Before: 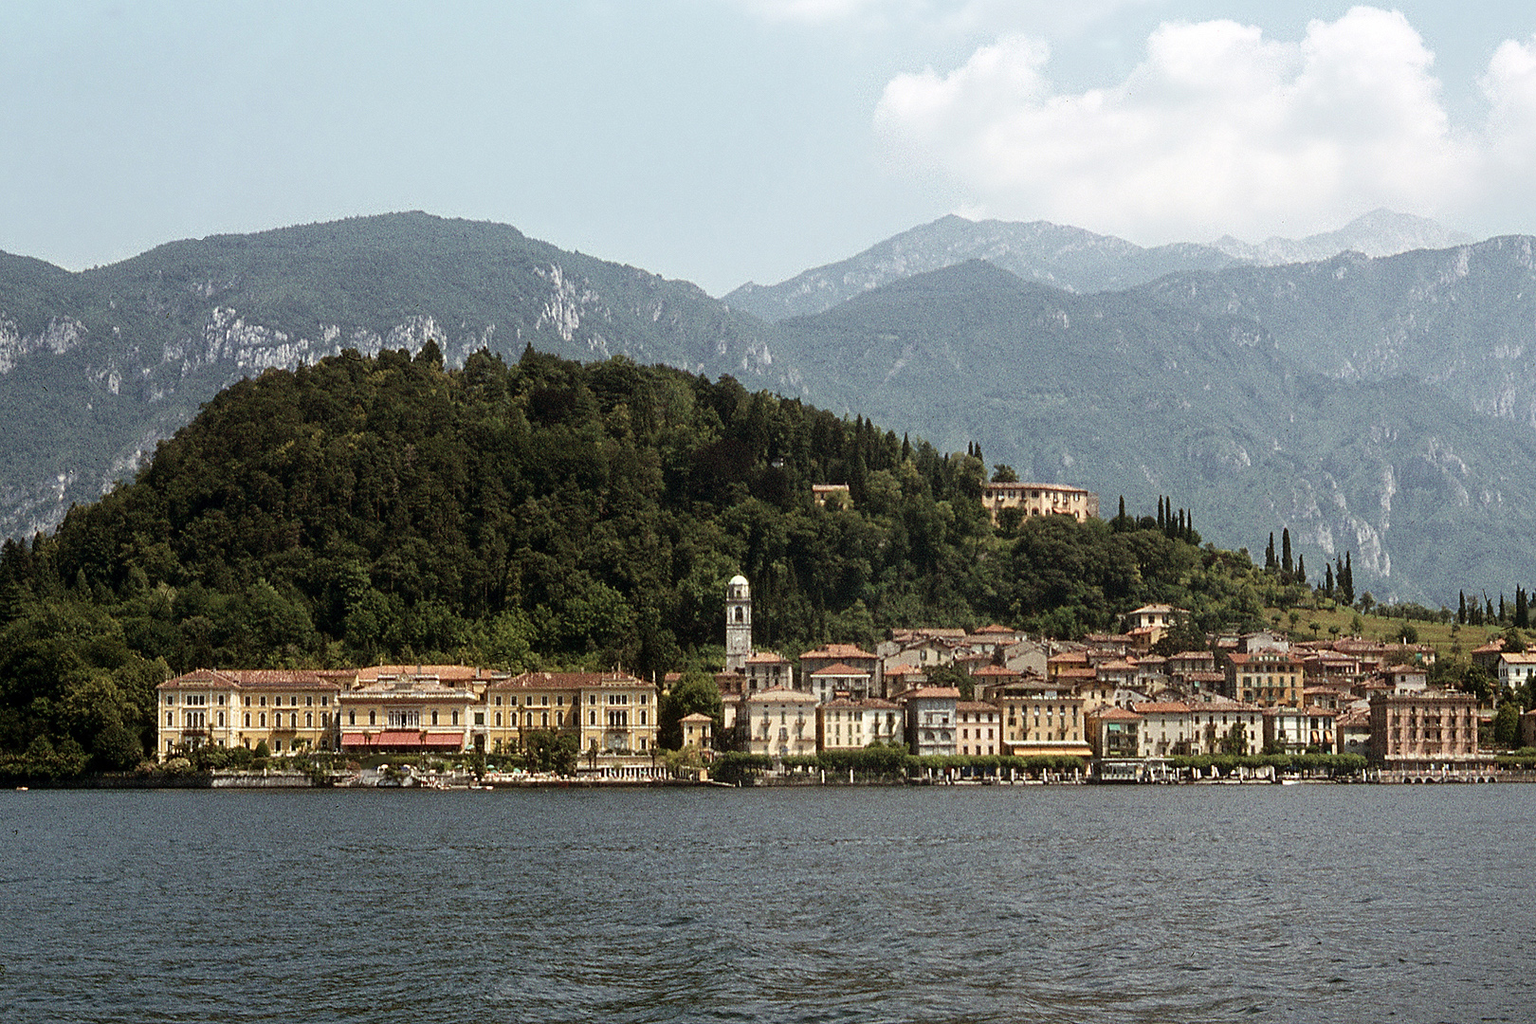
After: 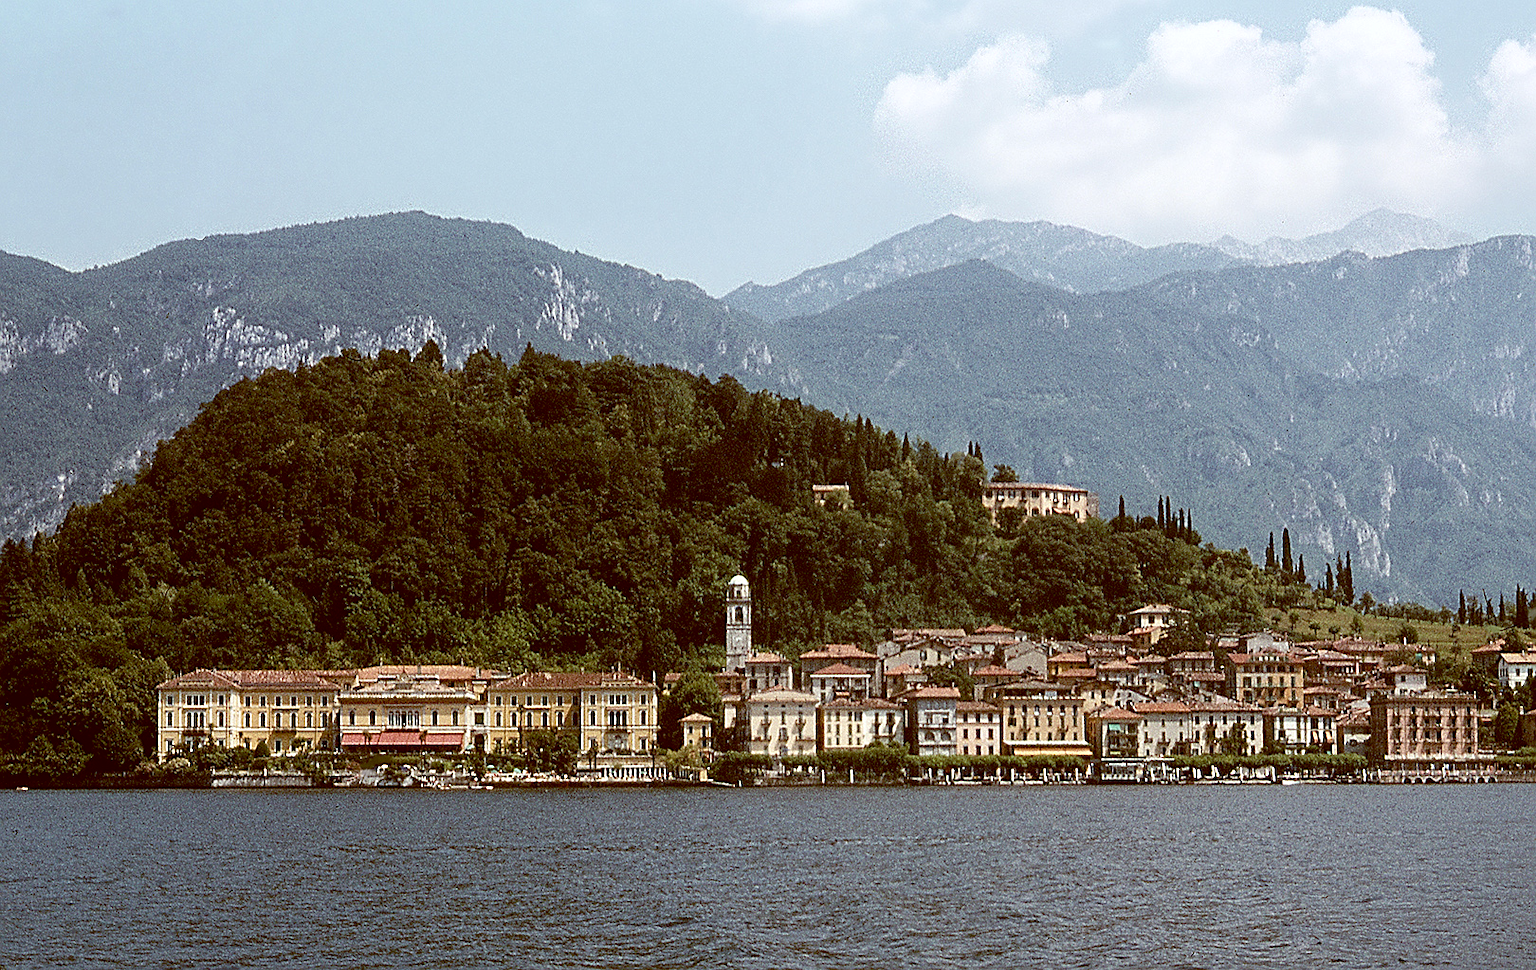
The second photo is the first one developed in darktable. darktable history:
crop and rotate: top 0%, bottom 5.097%
color balance: lift [1, 1.015, 1.004, 0.985], gamma [1, 0.958, 0.971, 1.042], gain [1, 0.956, 0.977, 1.044]
sharpen: on, module defaults
